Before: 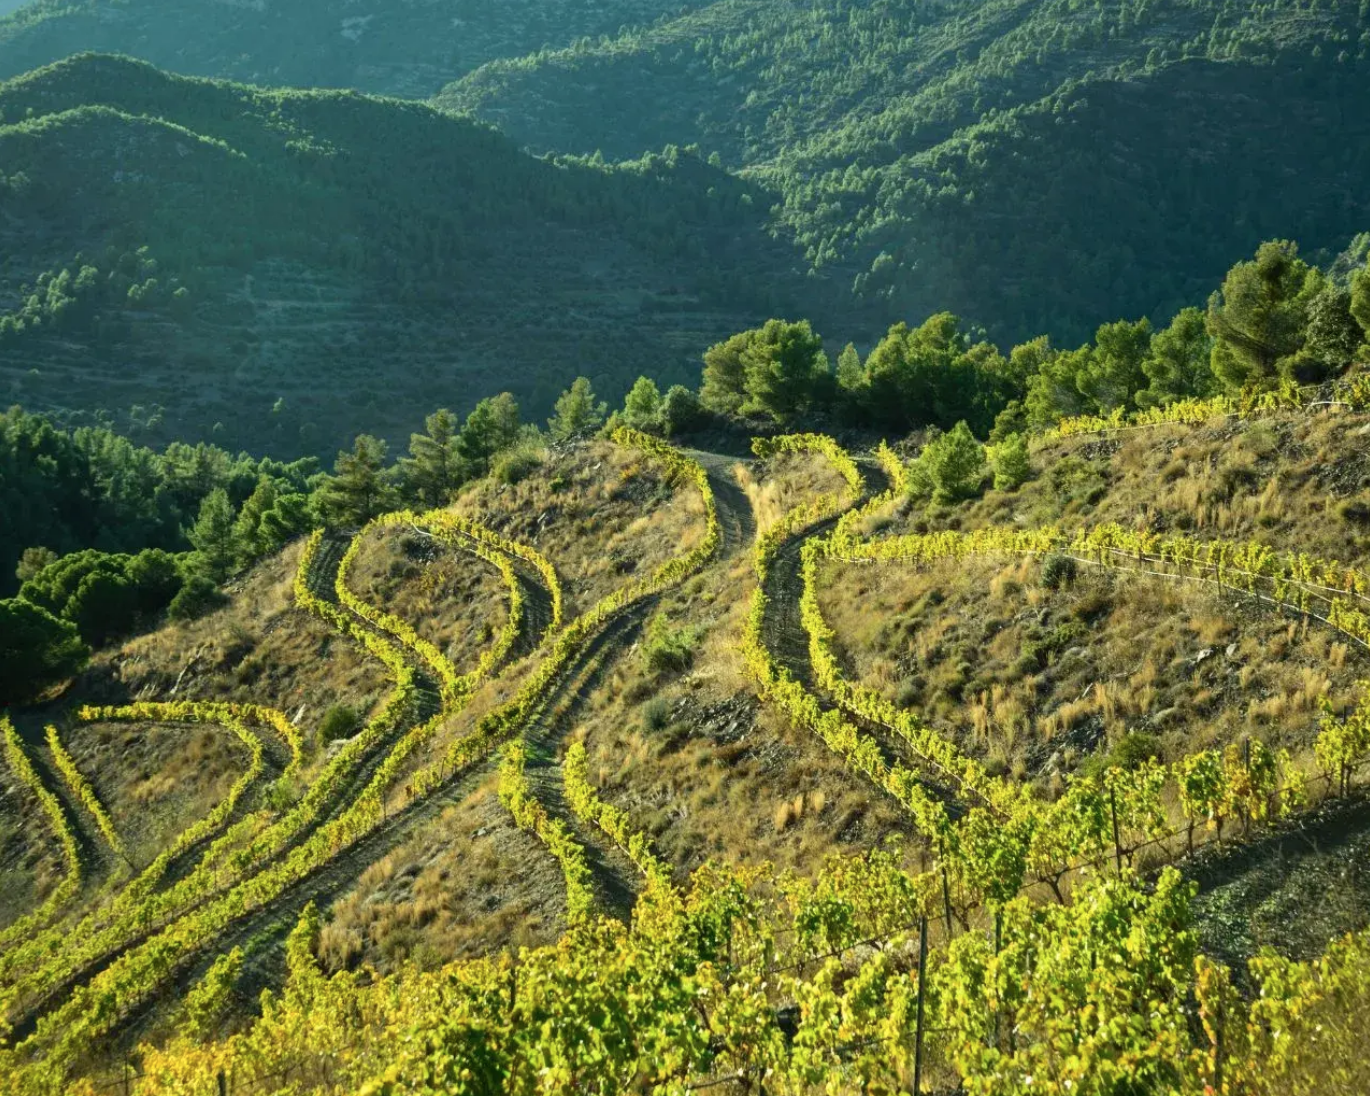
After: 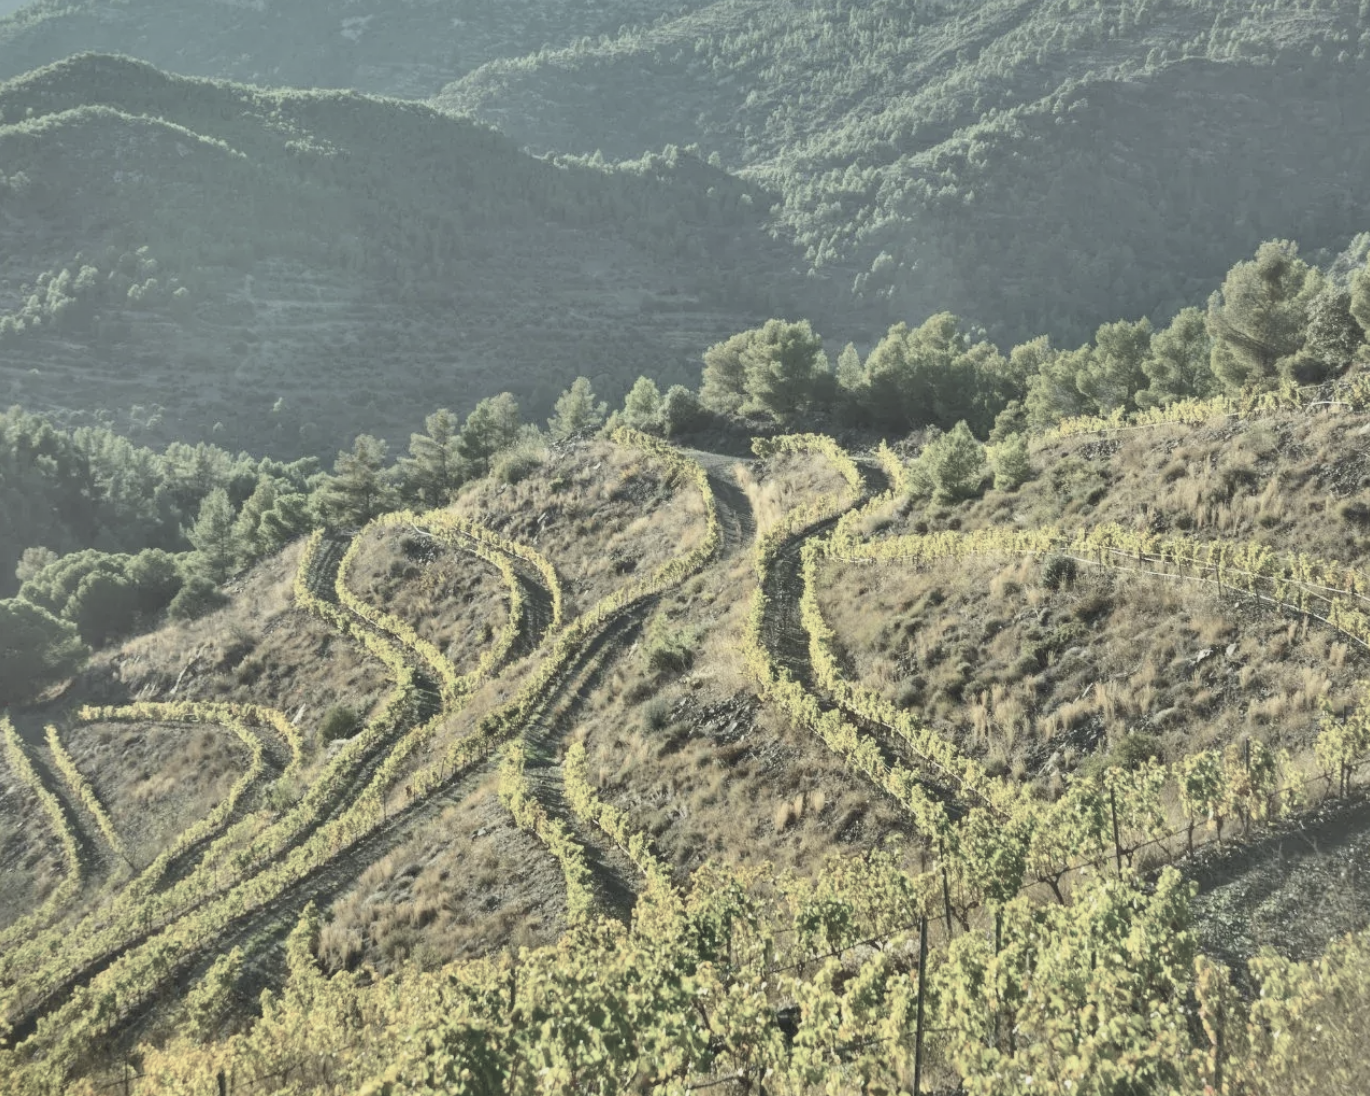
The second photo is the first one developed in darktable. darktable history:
shadows and highlights: shadows 80.73, white point adjustment -9.07, highlights -61.46, soften with gaussian
exposure: black level correction 0, exposure 1.55 EV, compensate exposure bias true, compensate highlight preservation false
contrast brightness saturation: contrast -0.32, brightness 0.75, saturation -0.78
